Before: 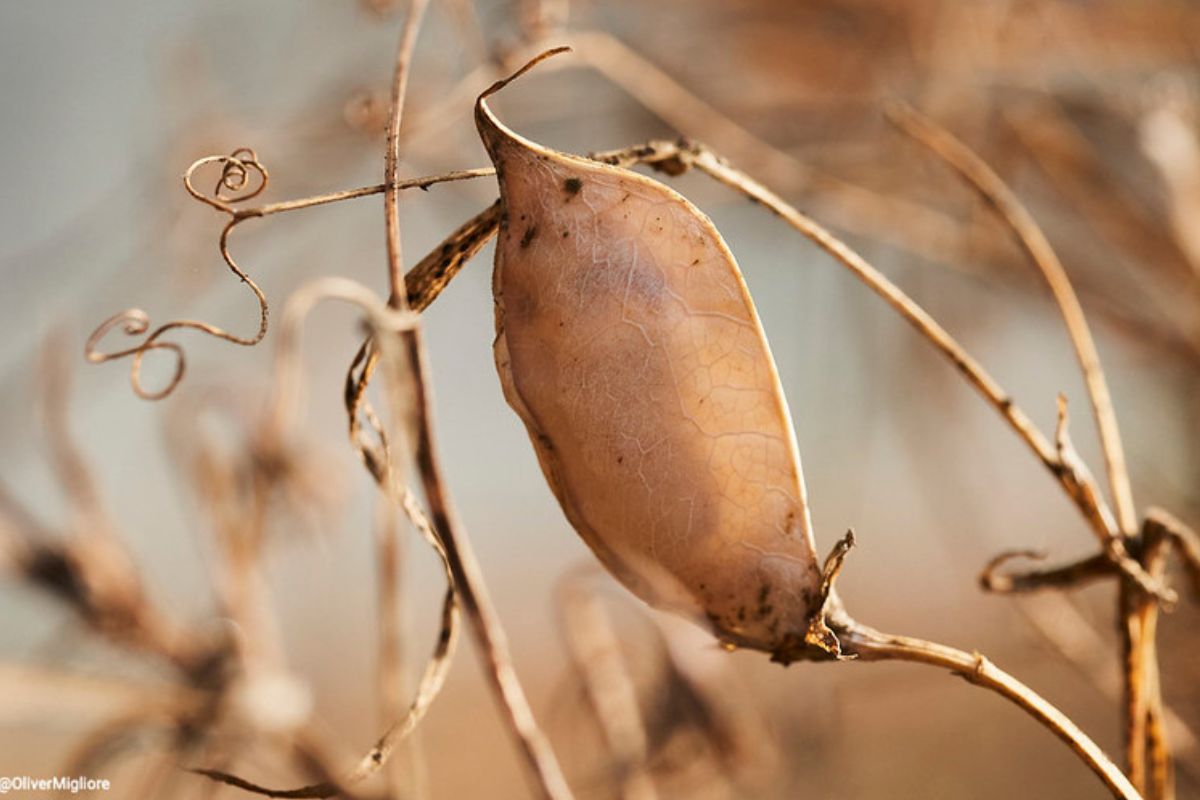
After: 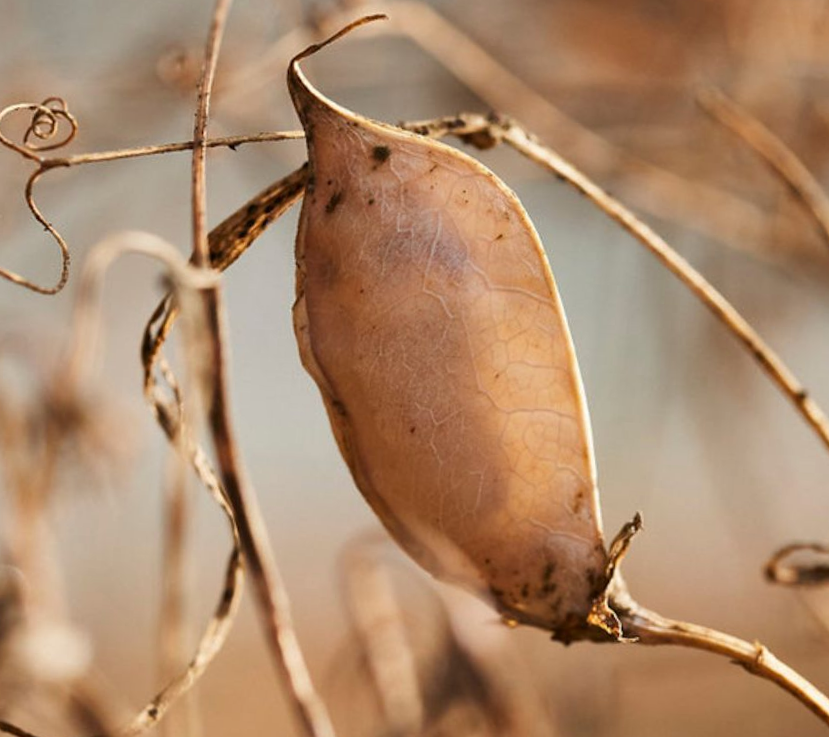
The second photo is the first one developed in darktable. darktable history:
shadows and highlights: radius 133.83, soften with gaussian
crop and rotate: angle -3.27°, left 14.277%, top 0.028%, right 10.766%, bottom 0.028%
